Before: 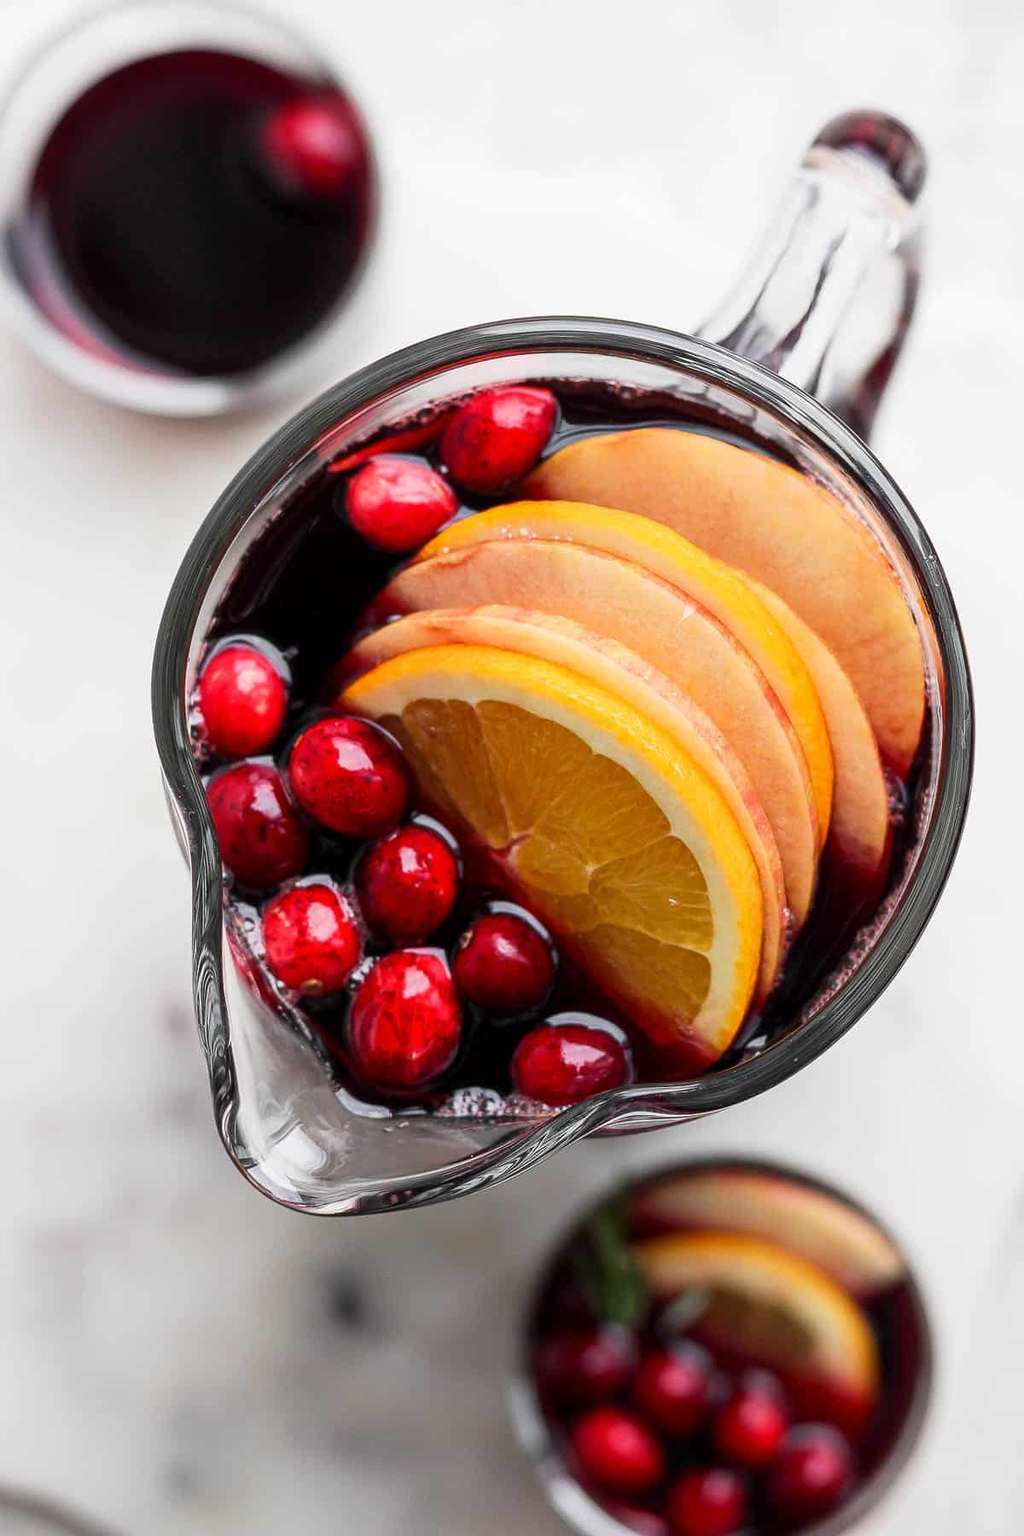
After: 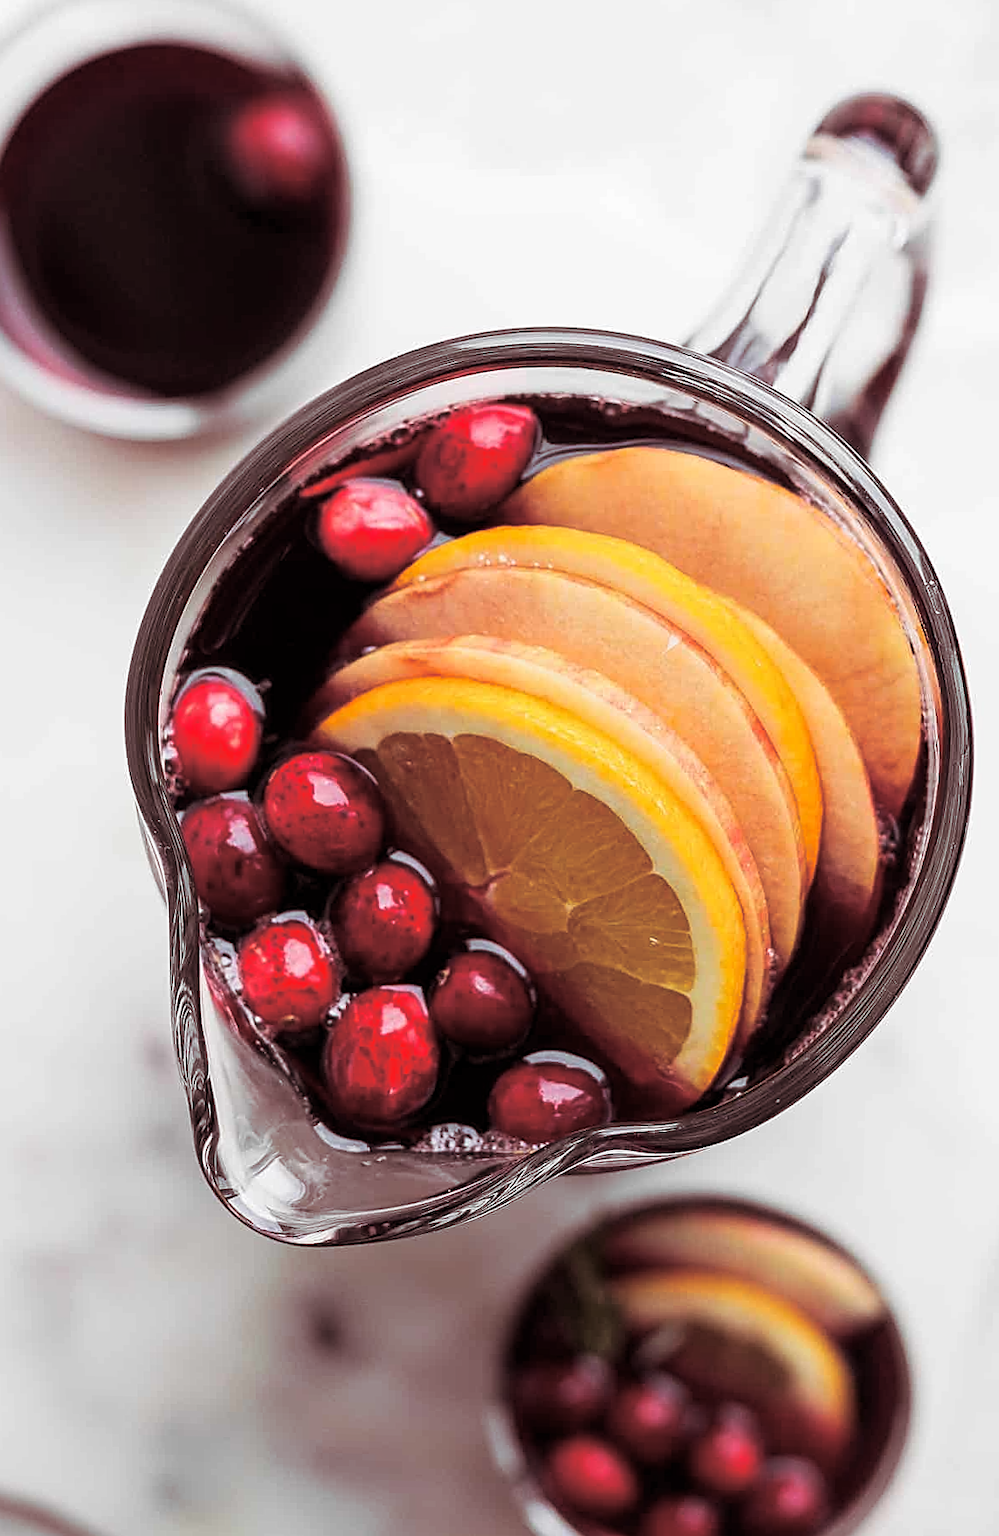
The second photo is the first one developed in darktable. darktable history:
split-toning: shadows › saturation 0.41, highlights › saturation 0, compress 33.55%
rotate and perspective: rotation 0.074°, lens shift (vertical) 0.096, lens shift (horizontal) -0.041, crop left 0.043, crop right 0.952, crop top 0.024, crop bottom 0.979
sharpen: on, module defaults
tone equalizer: on, module defaults
